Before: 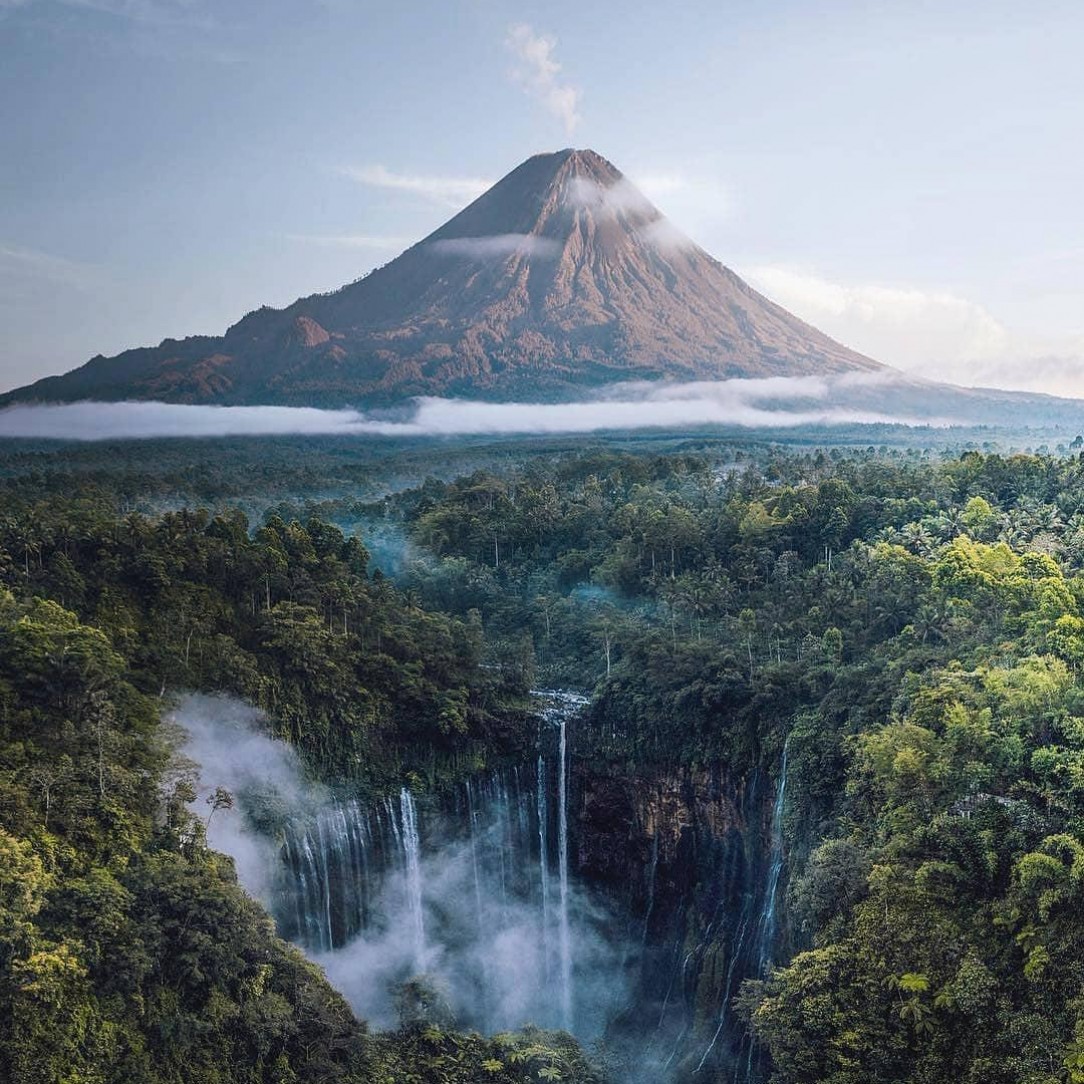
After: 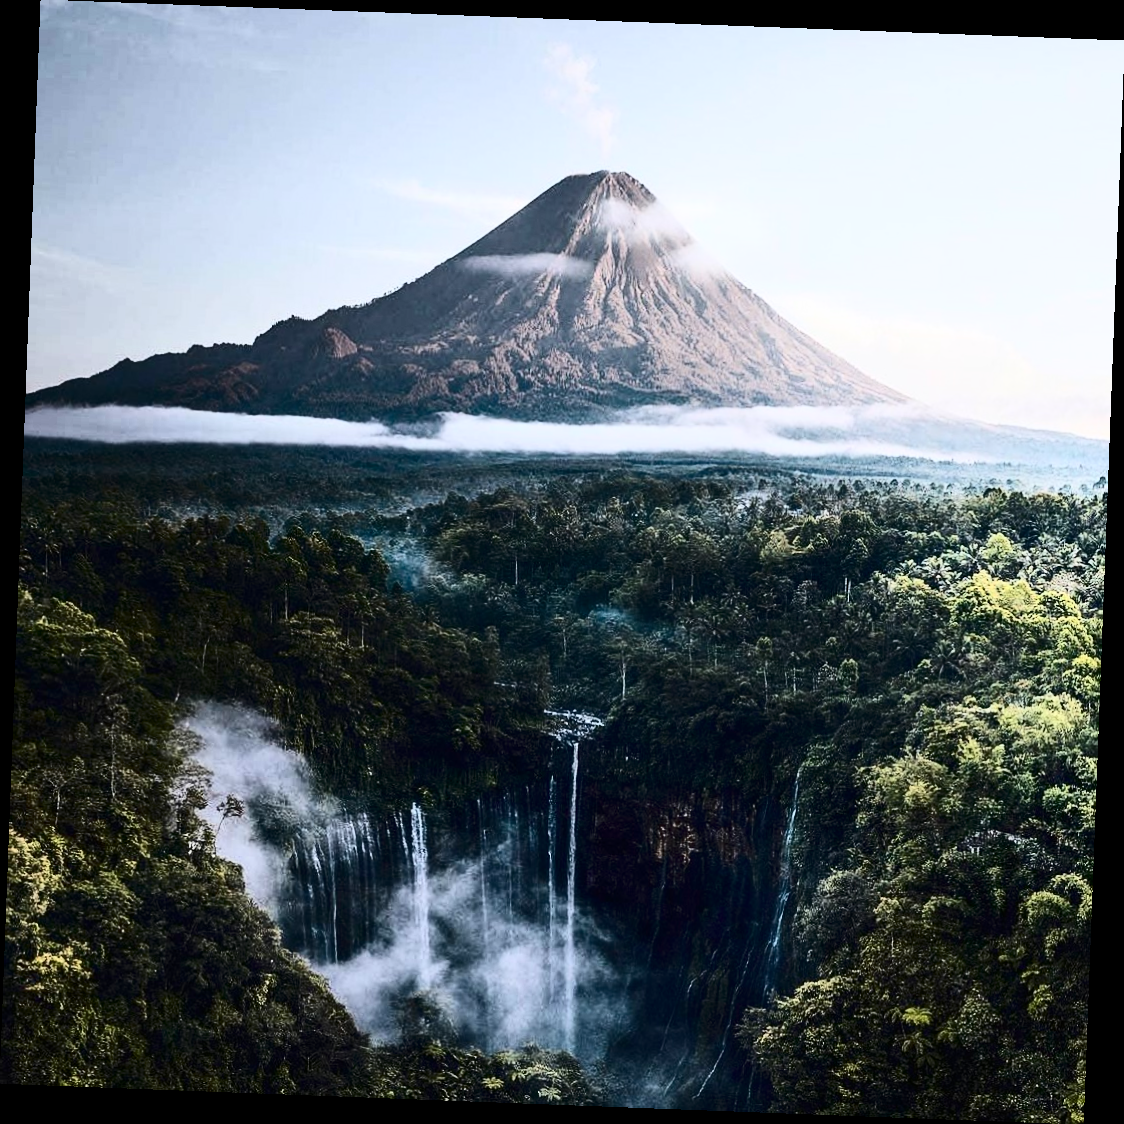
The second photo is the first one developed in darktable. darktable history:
contrast brightness saturation: contrast 0.5, saturation -0.1
rotate and perspective: rotation 2.17°, automatic cropping off
